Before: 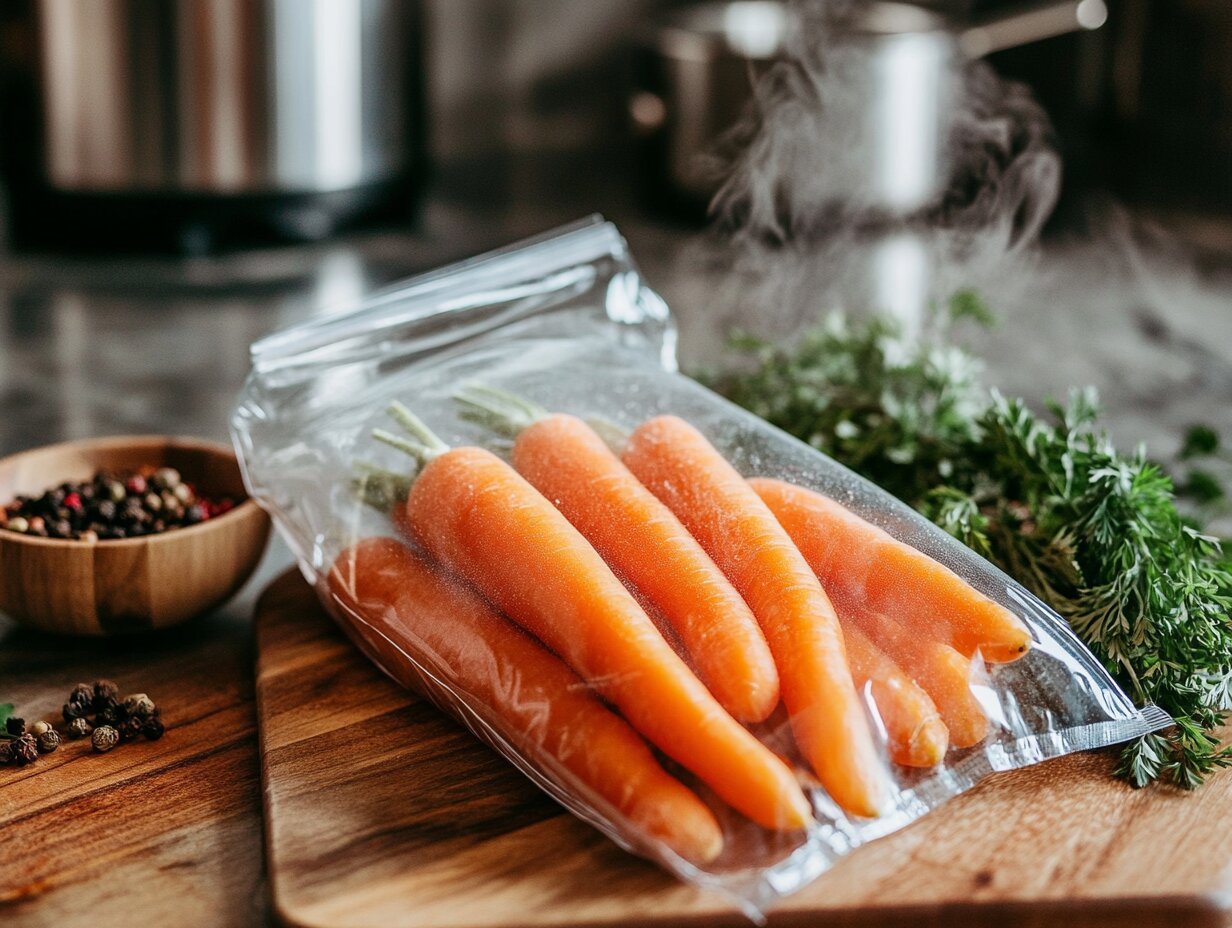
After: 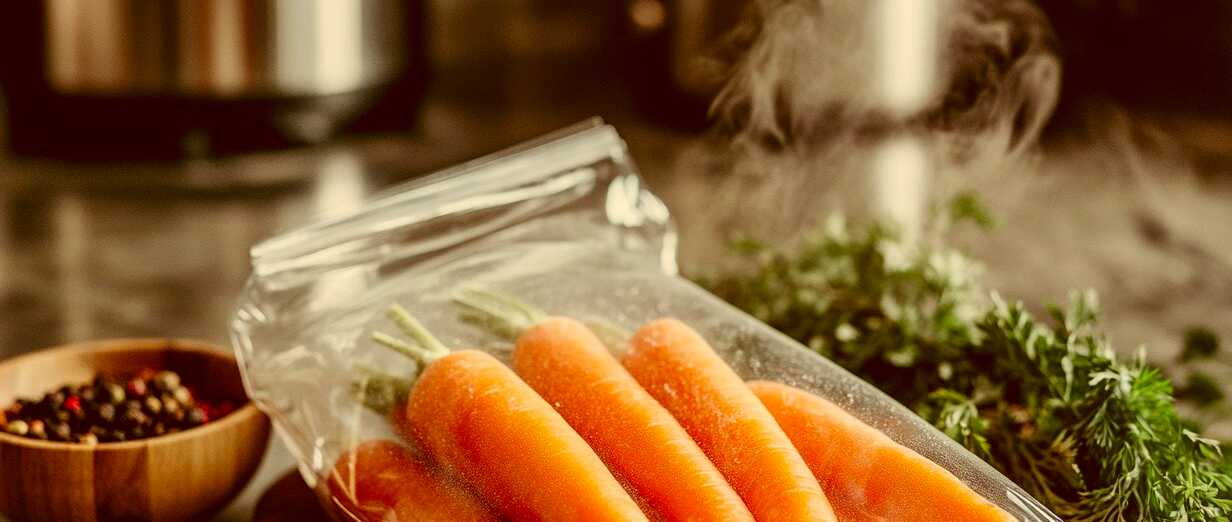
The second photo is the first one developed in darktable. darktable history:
crop and rotate: top 10.501%, bottom 33.219%
color correction: highlights a* 1.18, highlights b* 24.86, shadows a* 16.15, shadows b* 24.28
